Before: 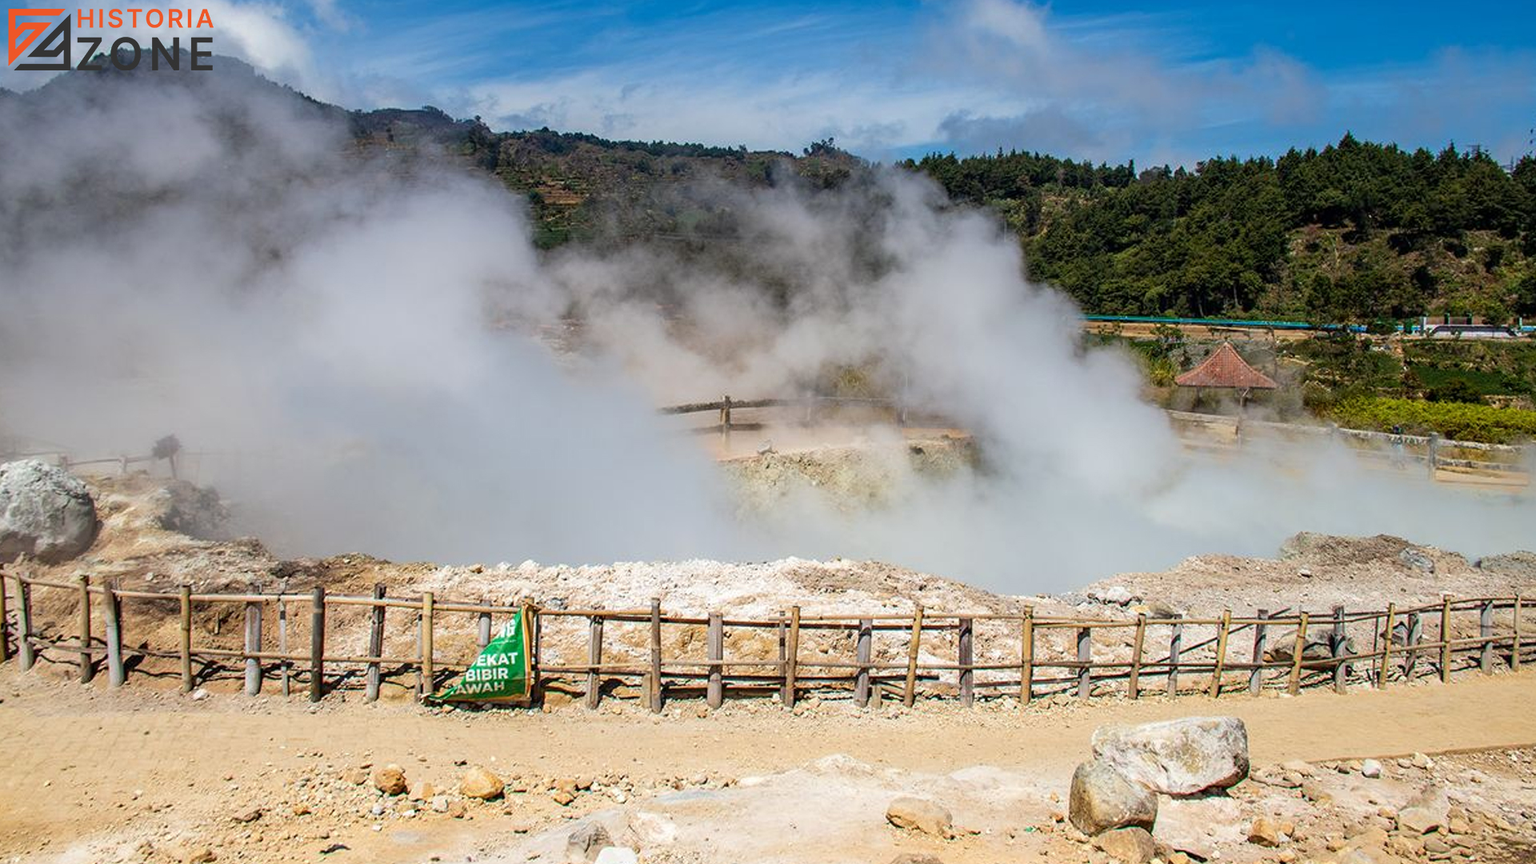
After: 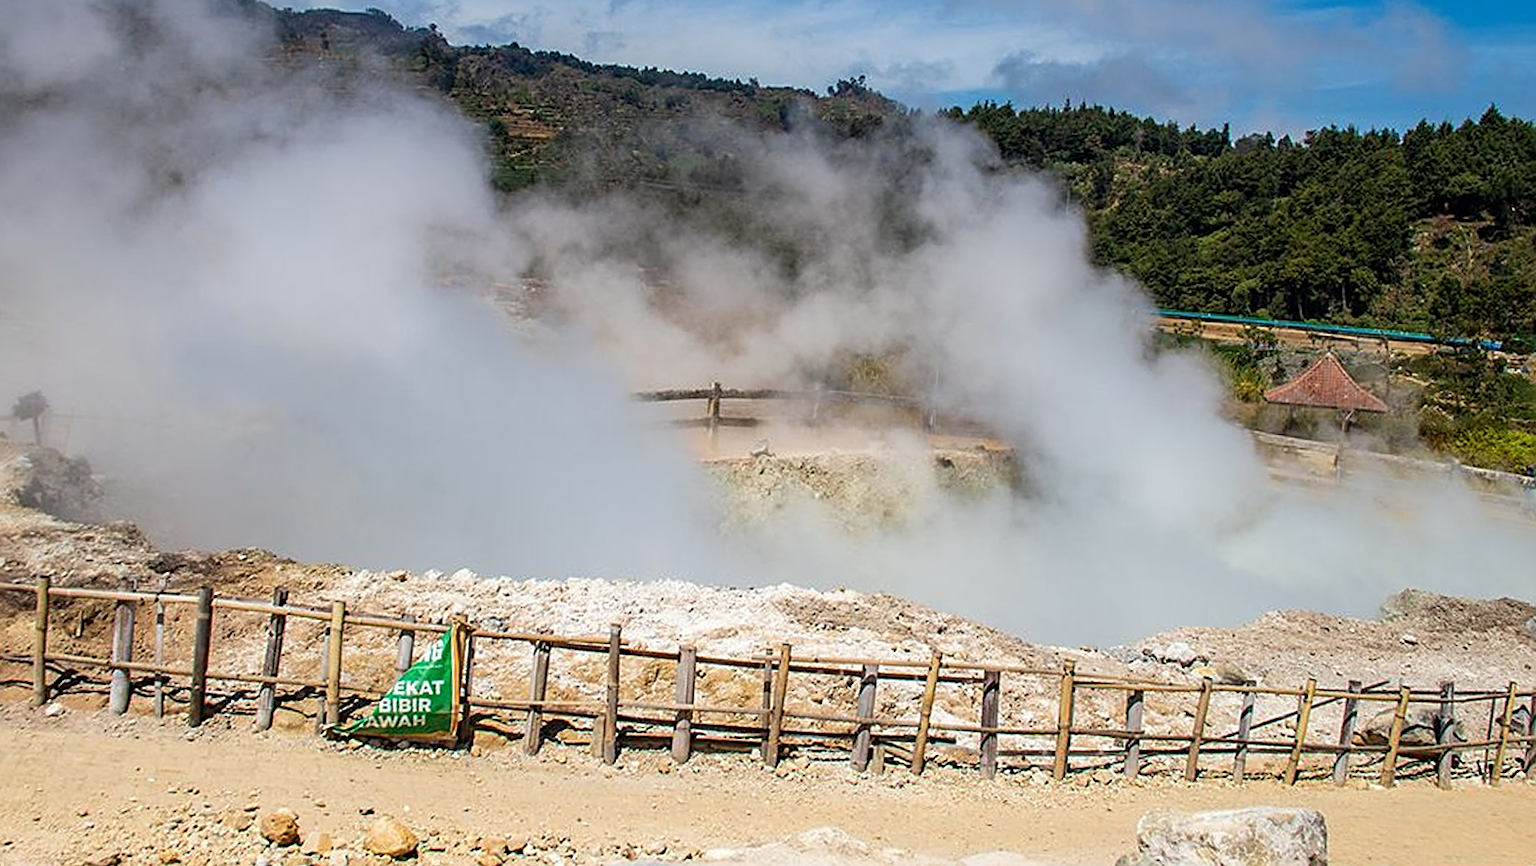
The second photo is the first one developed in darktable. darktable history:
sharpen: on, module defaults
crop and rotate: angle -3.3°, left 5.146%, top 5.215%, right 4.677%, bottom 4.371%
